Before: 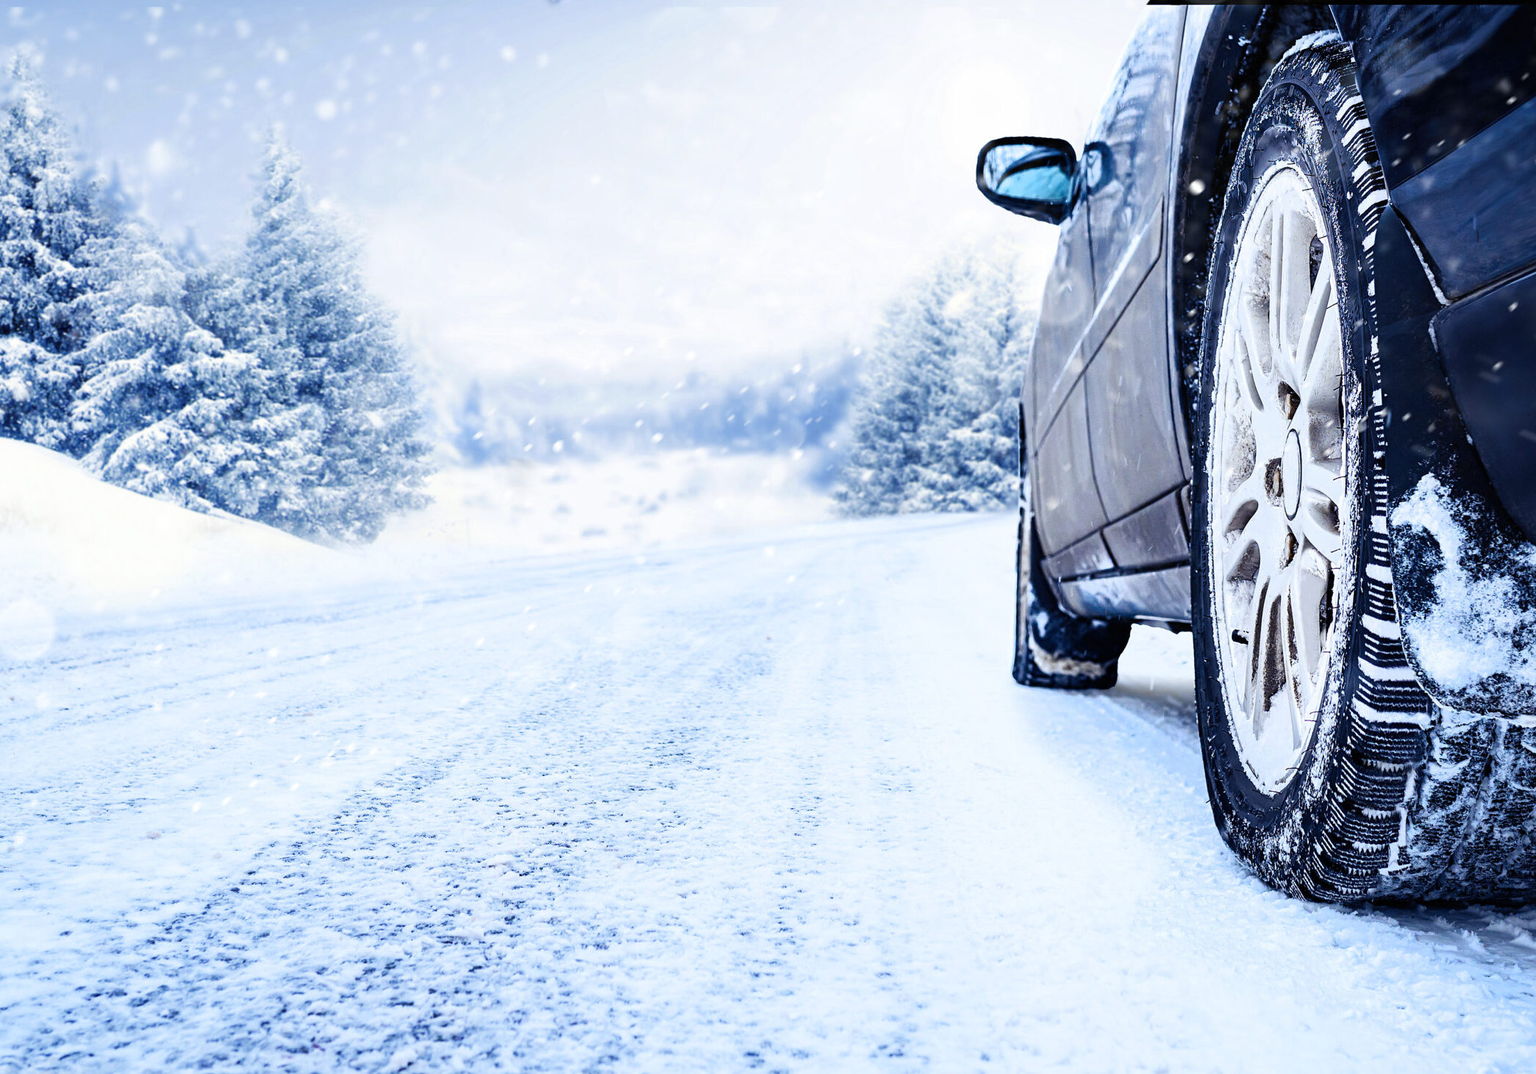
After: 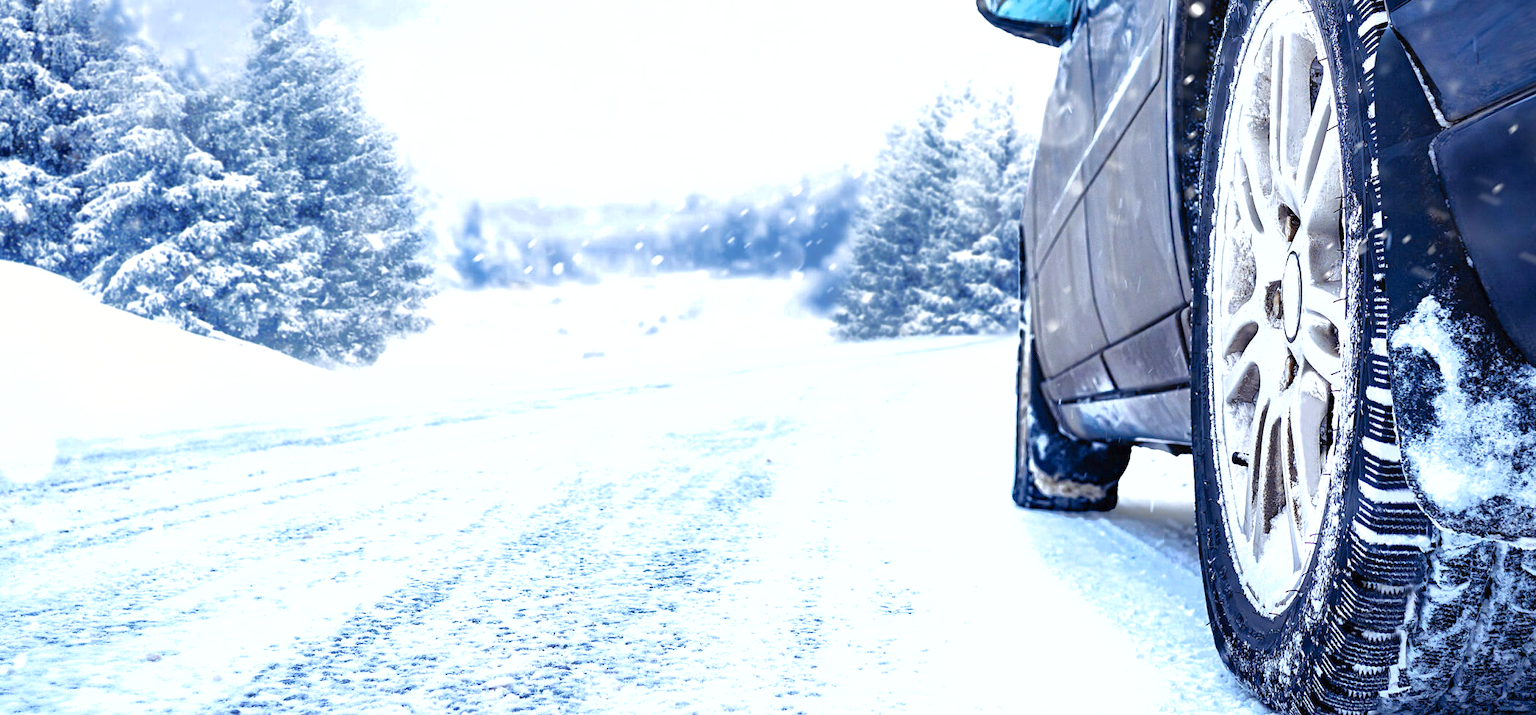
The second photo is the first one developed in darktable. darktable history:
crop: top 16.602%, bottom 16.778%
exposure: exposure 0.295 EV, compensate highlight preservation false
shadows and highlights: on, module defaults
